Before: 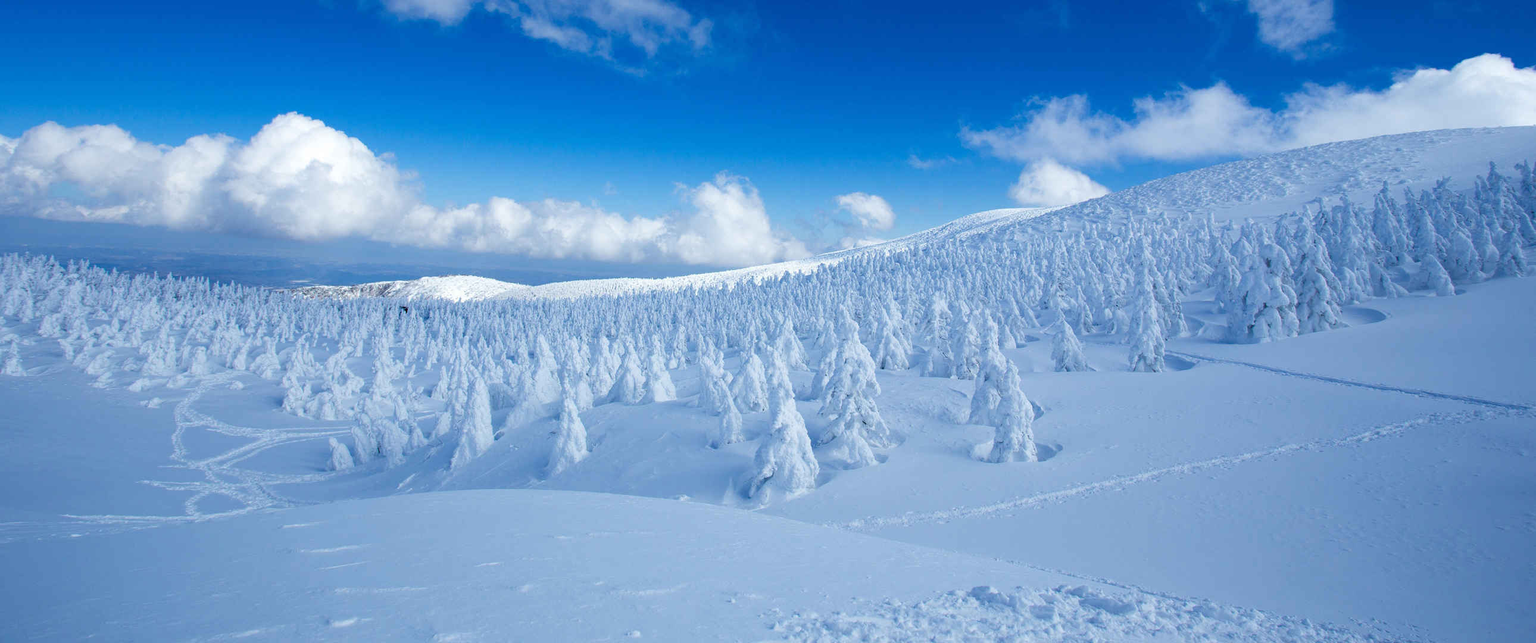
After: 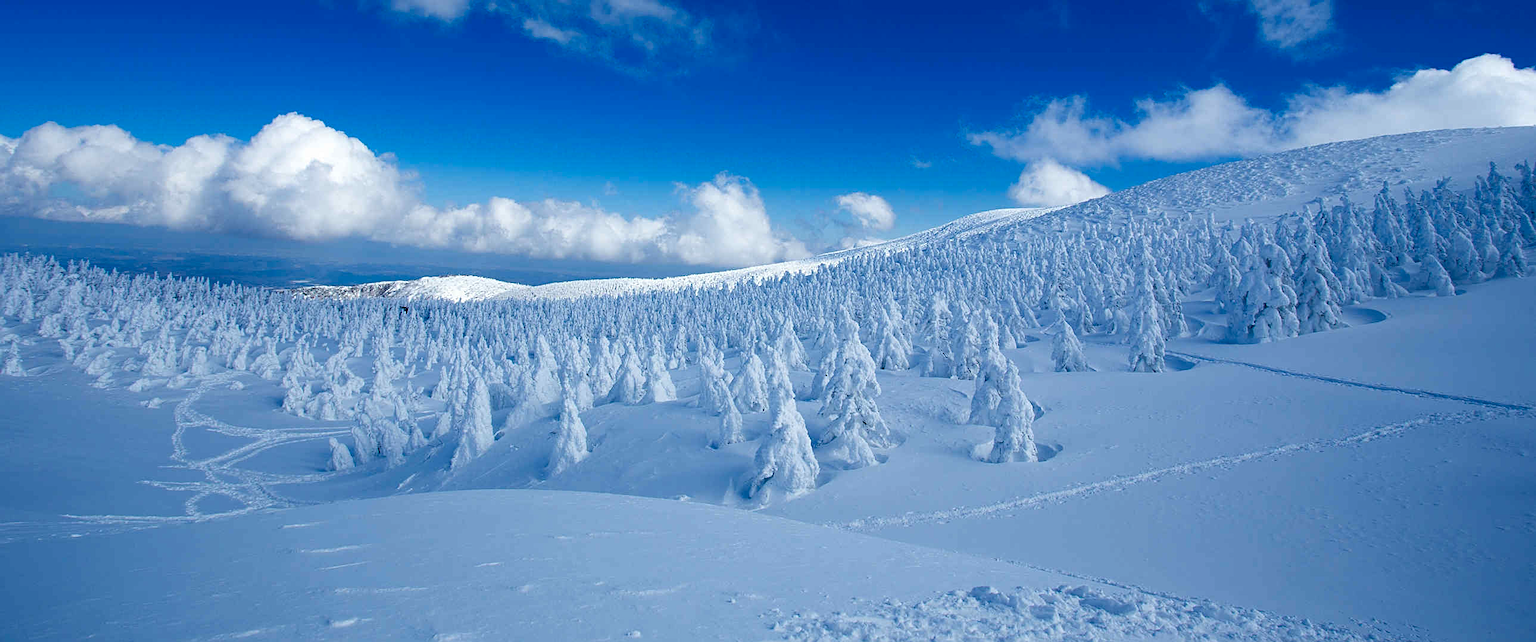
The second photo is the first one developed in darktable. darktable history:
contrast brightness saturation: contrast 0.066, brightness -0.15, saturation 0.119
sharpen: on, module defaults
